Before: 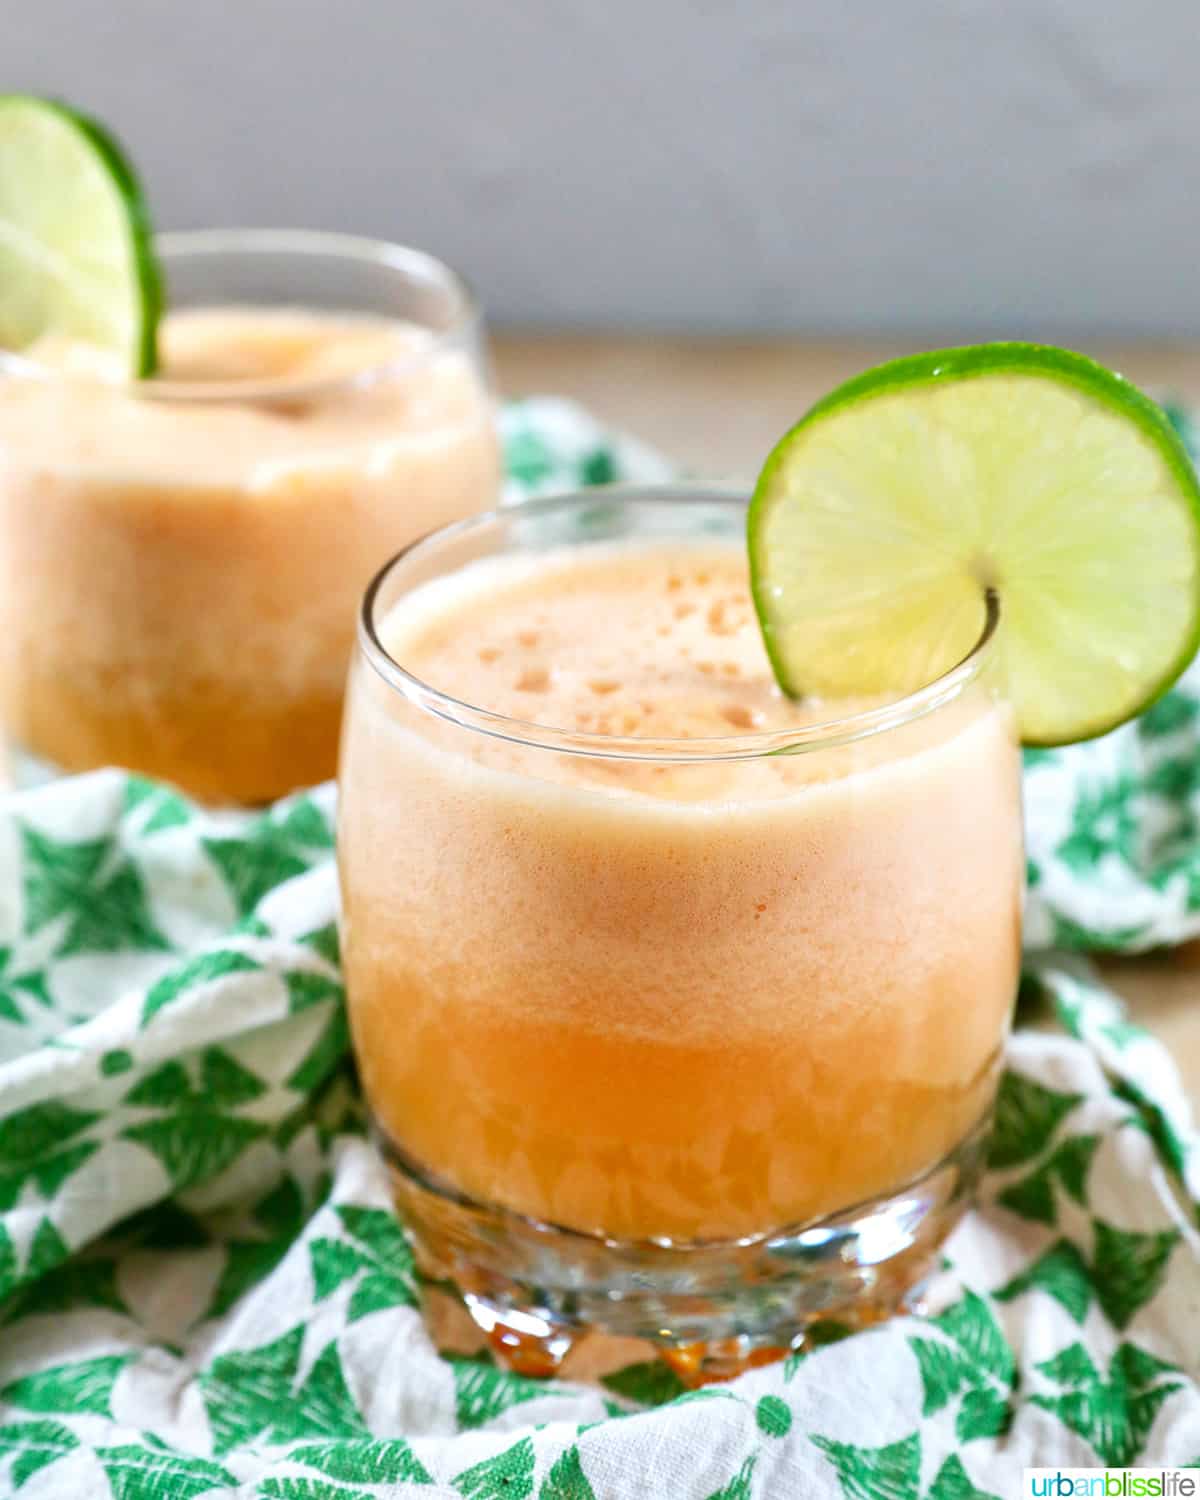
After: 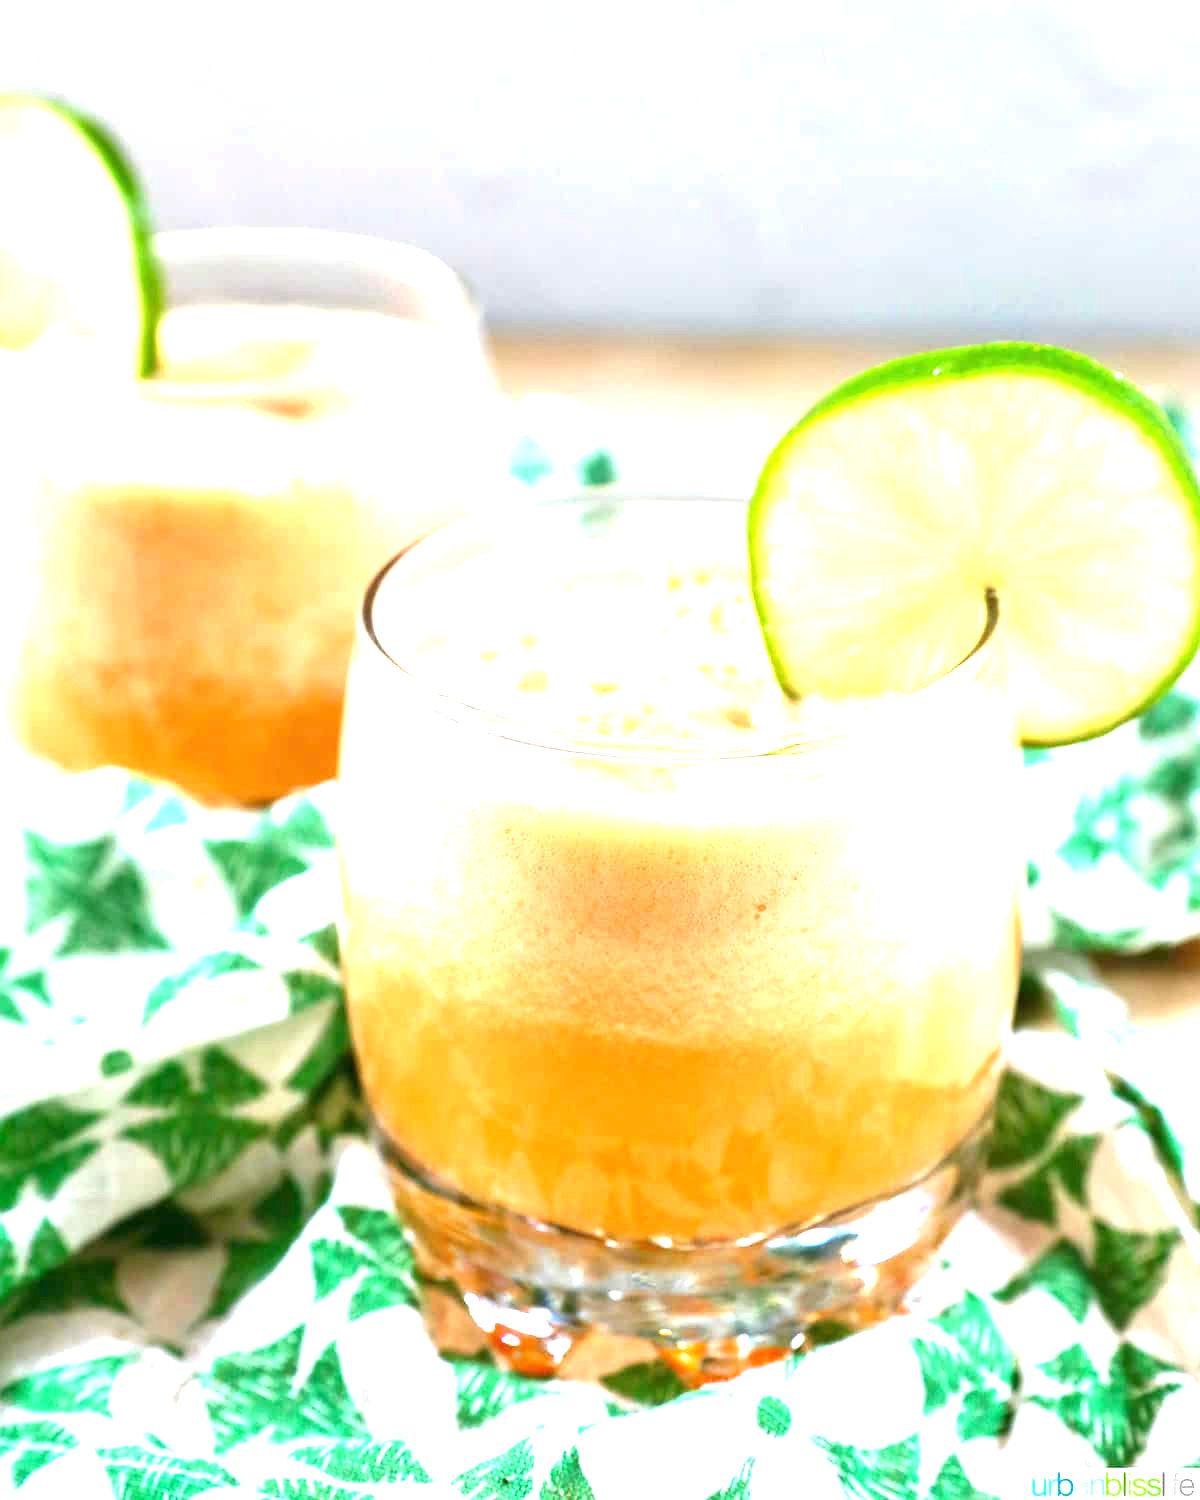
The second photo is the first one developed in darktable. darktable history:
exposure: black level correction 0, exposure 1.297 EV, compensate highlight preservation false
